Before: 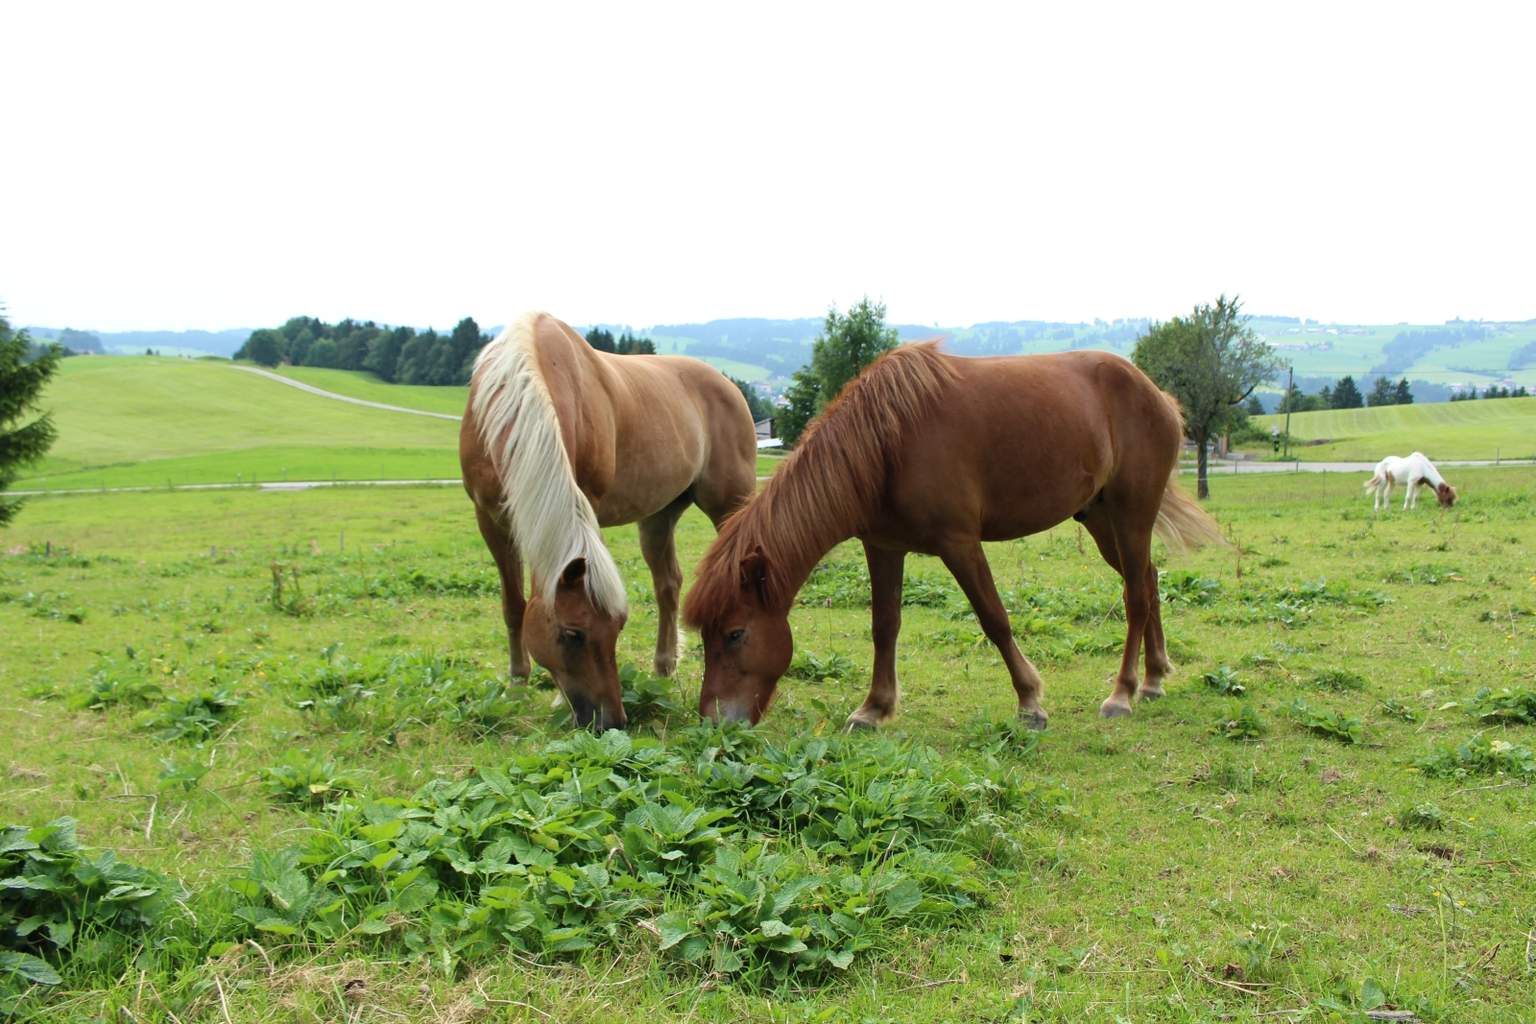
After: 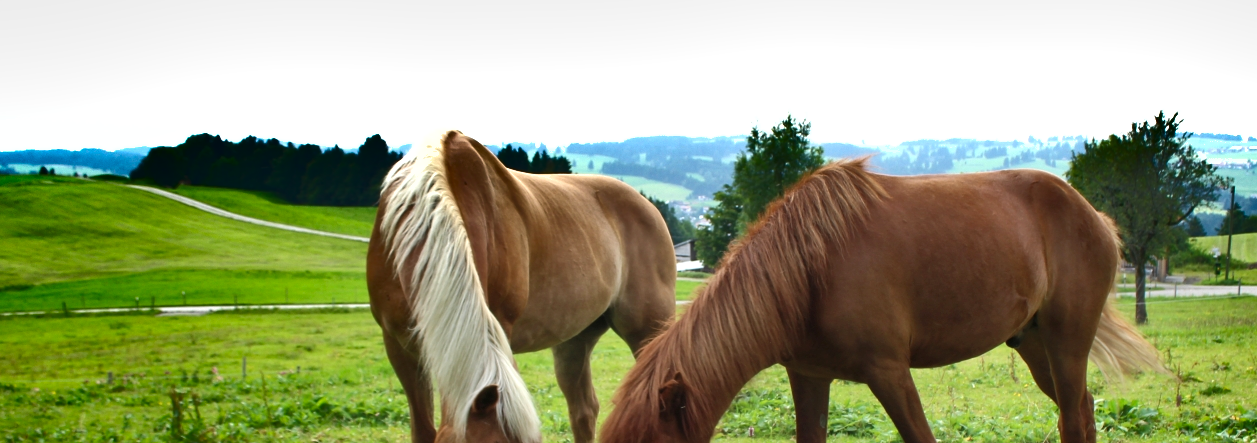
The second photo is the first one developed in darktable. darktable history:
crop: left 7.036%, top 18.398%, right 14.379%, bottom 40.043%
shadows and highlights: shadows 20.91, highlights -82.73, soften with gaussian
exposure: black level correction 0, exposure 0.7 EV, compensate exposure bias true, compensate highlight preservation false
